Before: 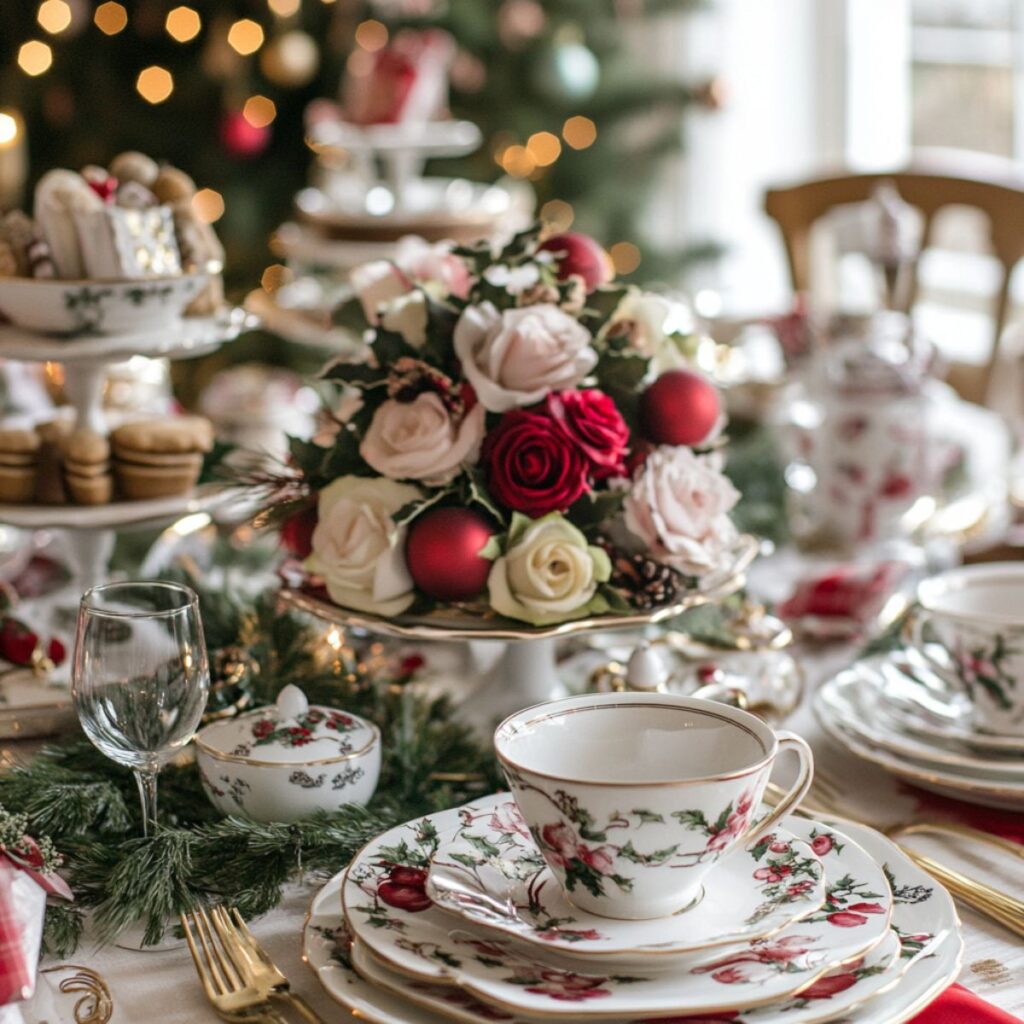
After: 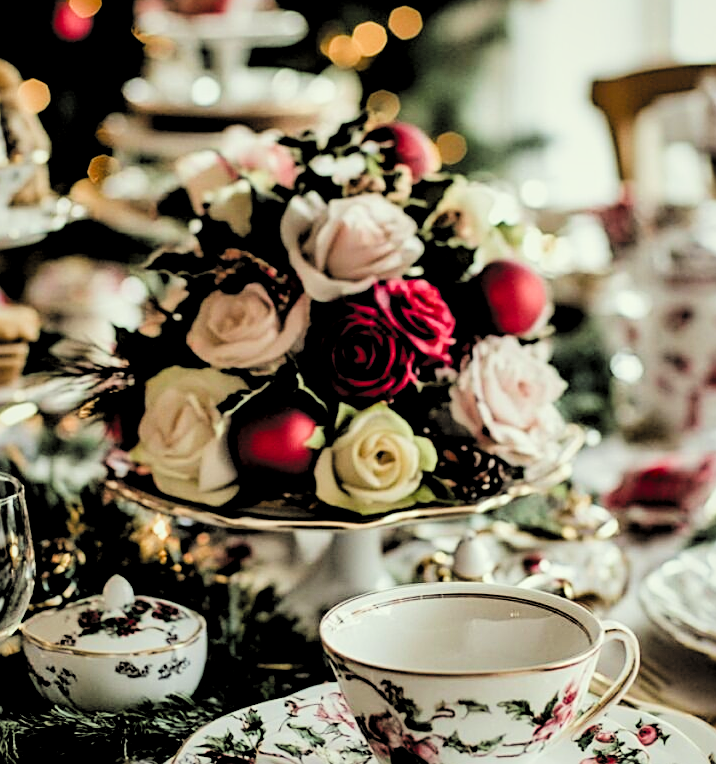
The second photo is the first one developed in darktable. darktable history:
filmic rgb: black relative exposure -2.73 EV, white relative exposure 4.56 EV, threshold 3.03 EV, hardness 1.76, contrast 1.266, color science v4 (2020), enable highlight reconstruction true
crop and rotate: left 16.999%, top 10.831%, right 13.039%, bottom 14.475%
tone equalizer: -8 EV -0.43 EV, -7 EV -0.411 EV, -6 EV -0.295 EV, -5 EV -0.259 EV, -3 EV 0.203 EV, -2 EV 0.322 EV, -1 EV 0.403 EV, +0 EV 0.43 EV, edges refinement/feathering 500, mask exposure compensation -1.57 EV, preserve details no
color correction: highlights a* -4.36, highlights b* 7.17
sharpen: on, module defaults
contrast brightness saturation: contrast 0.089, saturation 0.277
local contrast: mode bilateral grid, contrast 25, coarseness 60, detail 151%, midtone range 0.2
tone curve: curves: ch0 [(0, 0) (0.253, 0.237) (1, 1)]; ch1 [(0, 0) (0.411, 0.385) (0.502, 0.506) (0.557, 0.565) (0.66, 0.683) (1, 1)]; ch2 [(0, 0) (0.394, 0.413) (0.5, 0.5) (1, 1)], preserve colors none
